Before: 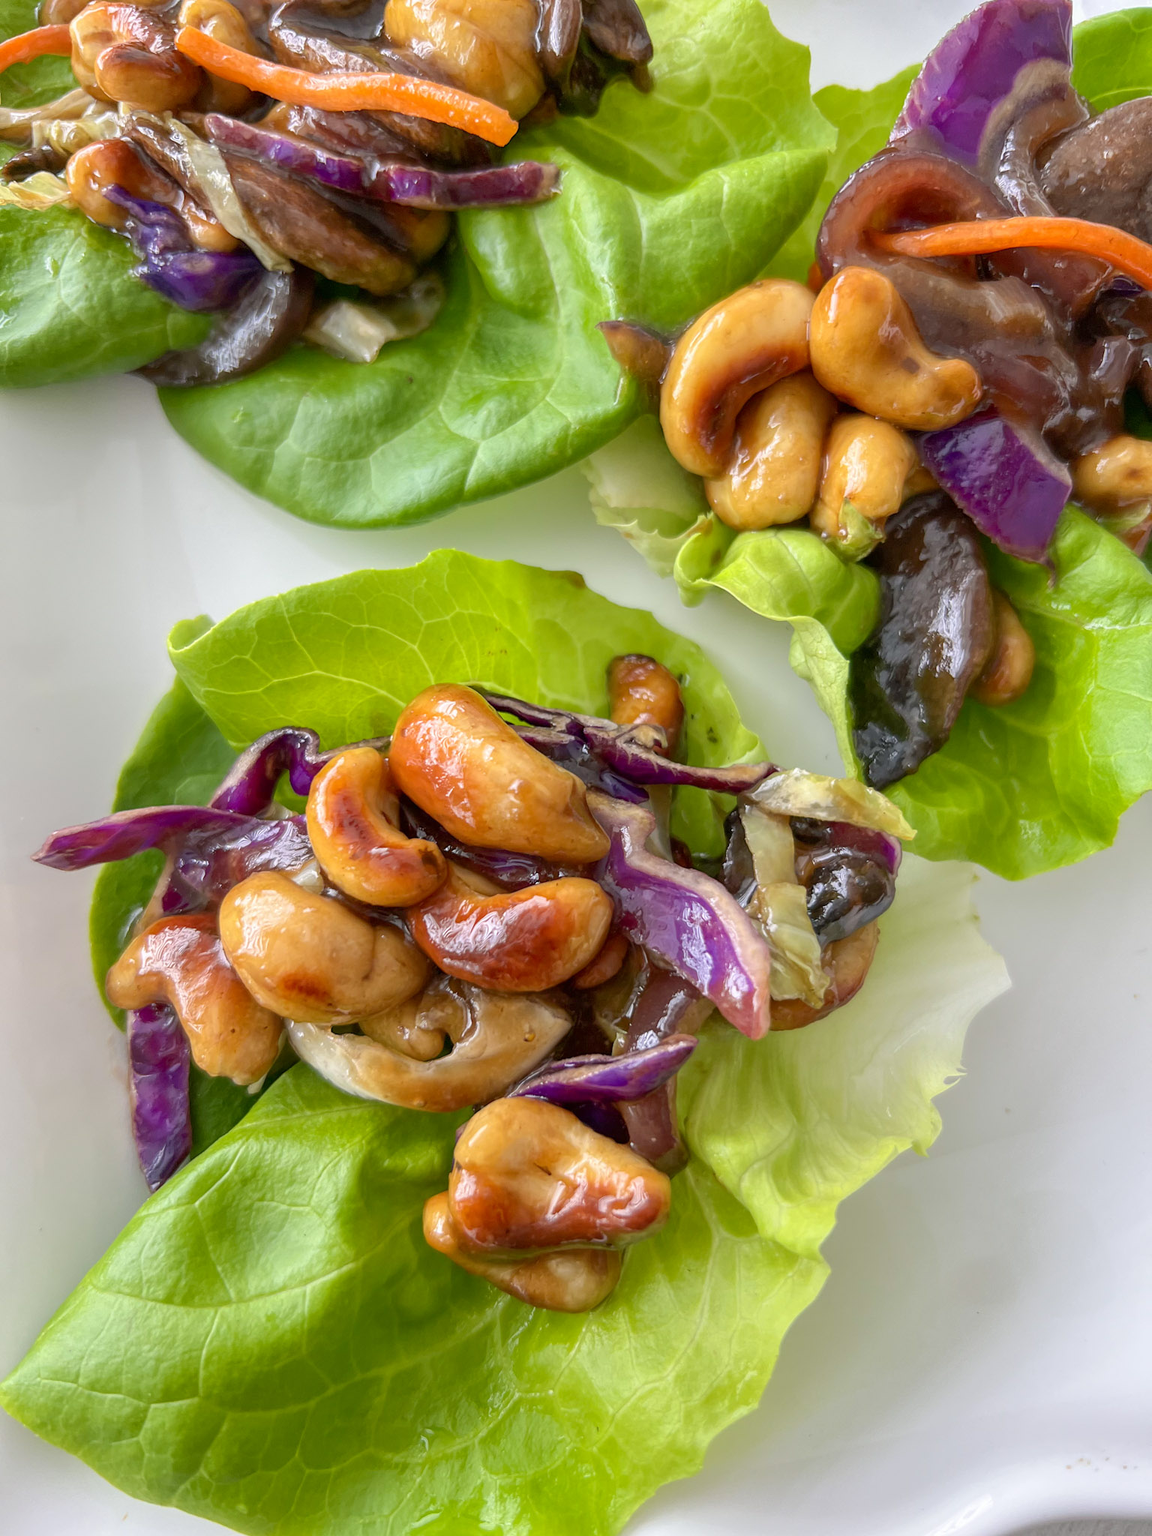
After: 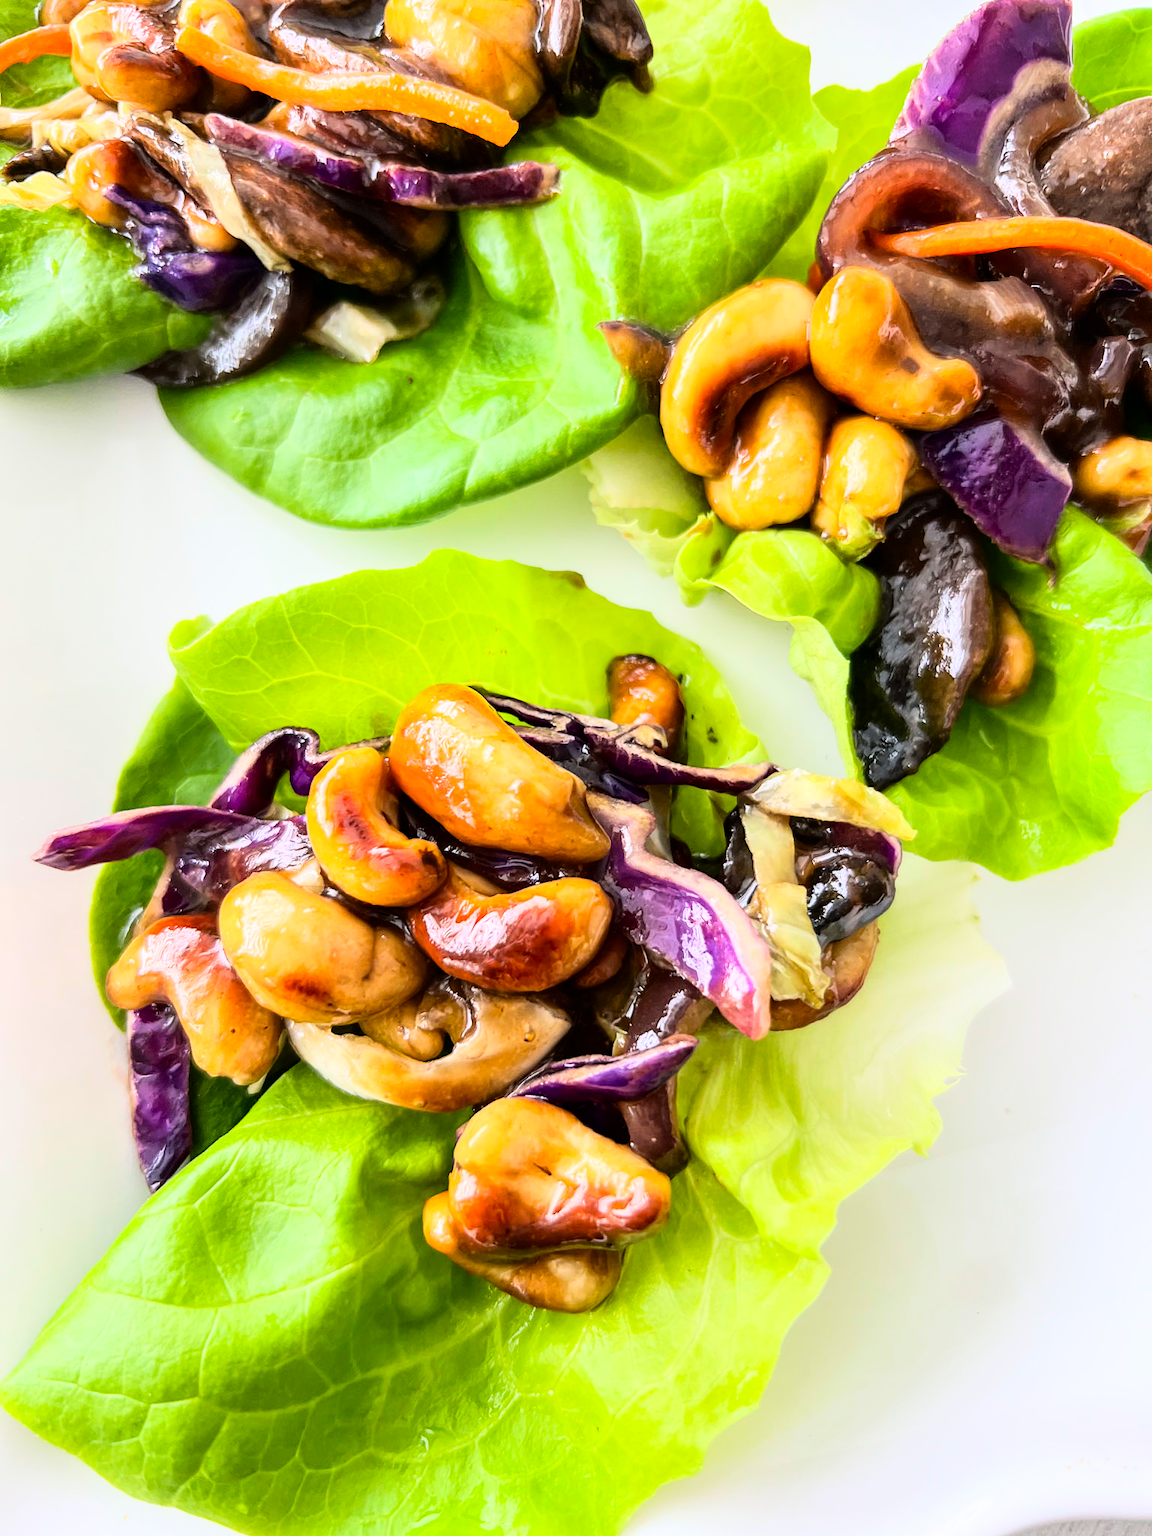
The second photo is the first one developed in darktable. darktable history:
exposure: exposure -0.36 EV, compensate highlight preservation false
rgb curve: curves: ch0 [(0, 0) (0.21, 0.15) (0.24, 0.21) (0.5, 0.75) (0.75, 0.96) (0.89, 0.99) (1, 1)]; ch1 [(0, 0.02) (0.21, 0.13) (0.25, 0.2) (0.5, 0.67) (0.75, 0.9) (0.89, 0.97) (1, 1)]; ch2 [(0, 0.02) (0.21, 0.13) (0.25, 0.2) (0.5, 0.67) (0.75, 0.9) (0.89, 0.97) (1, 1)], compensate middle gray true
